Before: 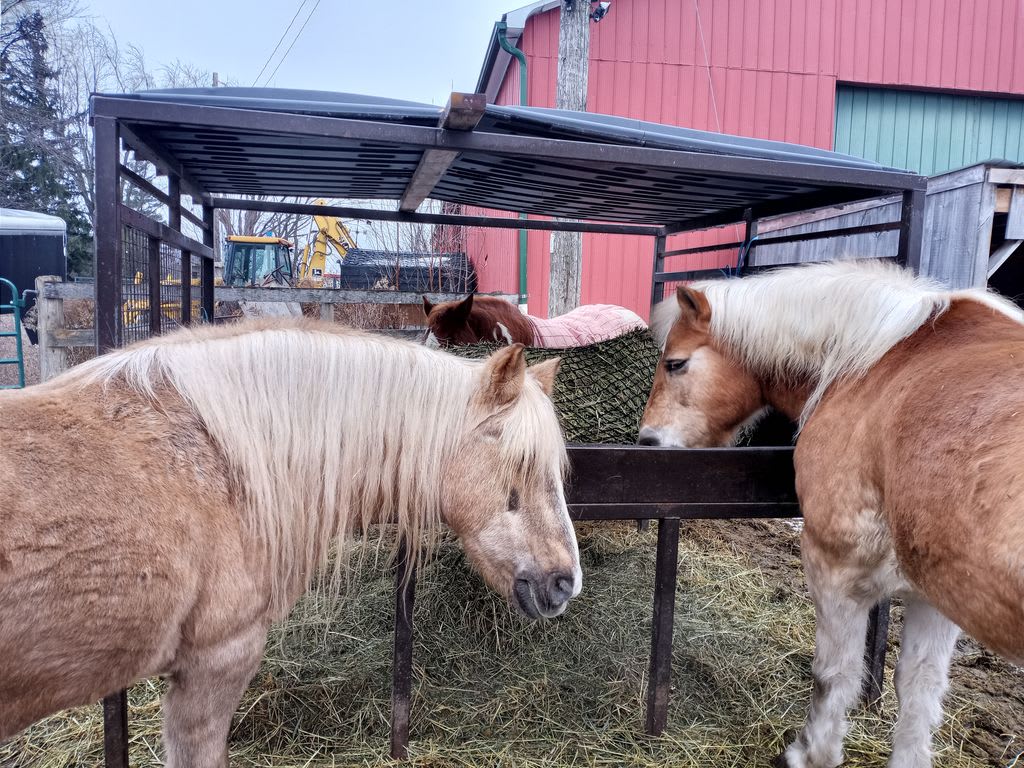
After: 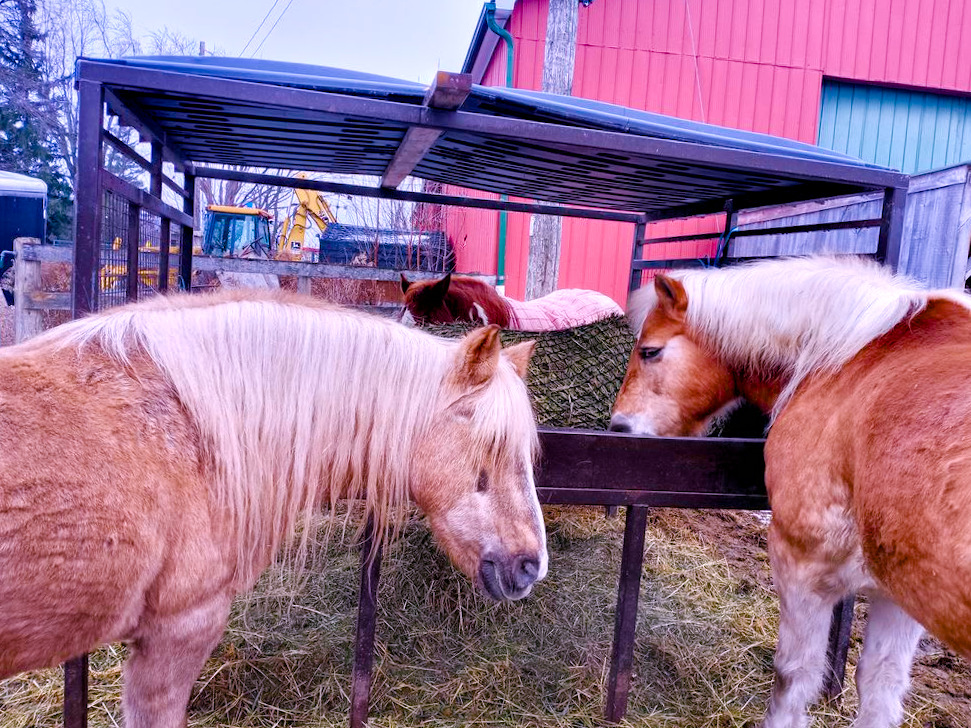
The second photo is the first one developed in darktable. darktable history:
velvia: strength 15%
white balance: red 1.066, blue 1.119
color balance rgb: perceptual saturation grading › global saturation 24.74%, perceptual saturation grading › highlights -51.22%, perceptual saturation grading › mid-tones 19.16%, perceptual saturation grading › shadows 60.98%, global vibrance 50%
crop and rotate: angle -2.38°
